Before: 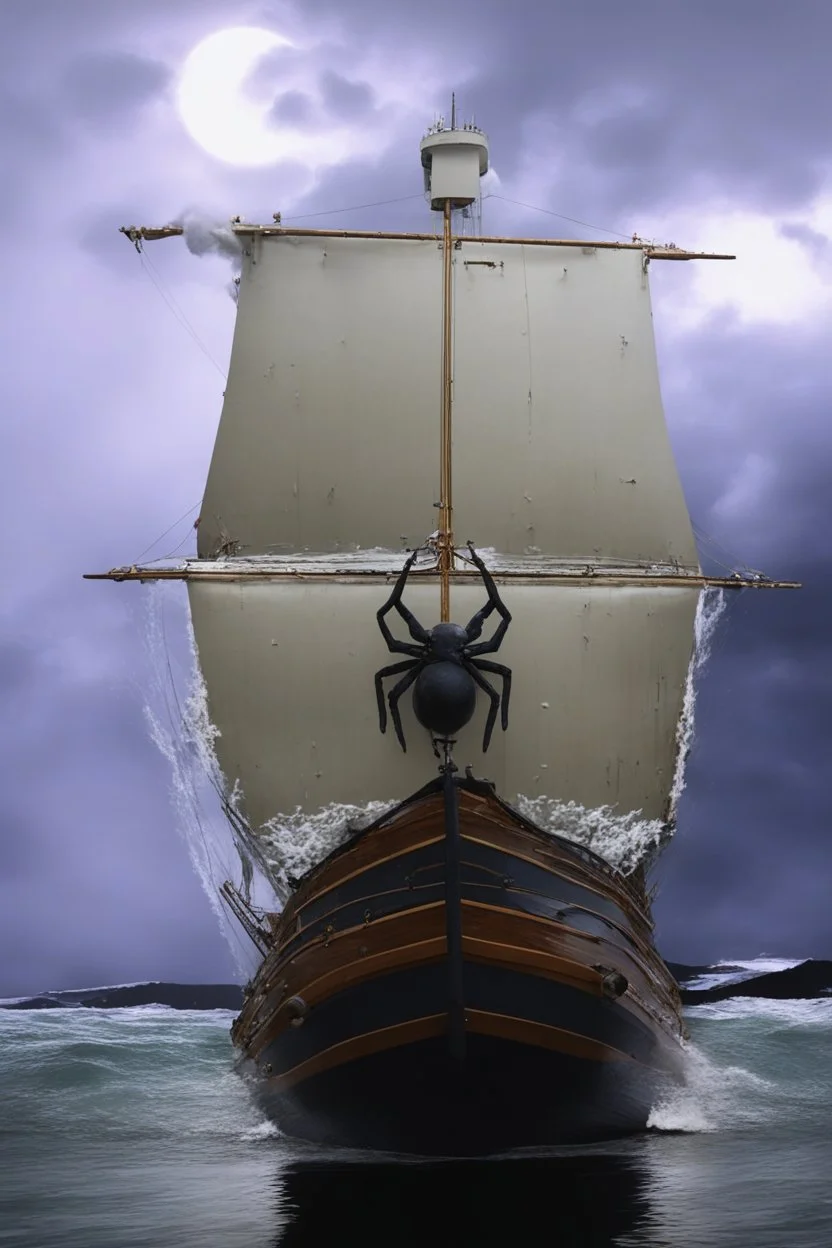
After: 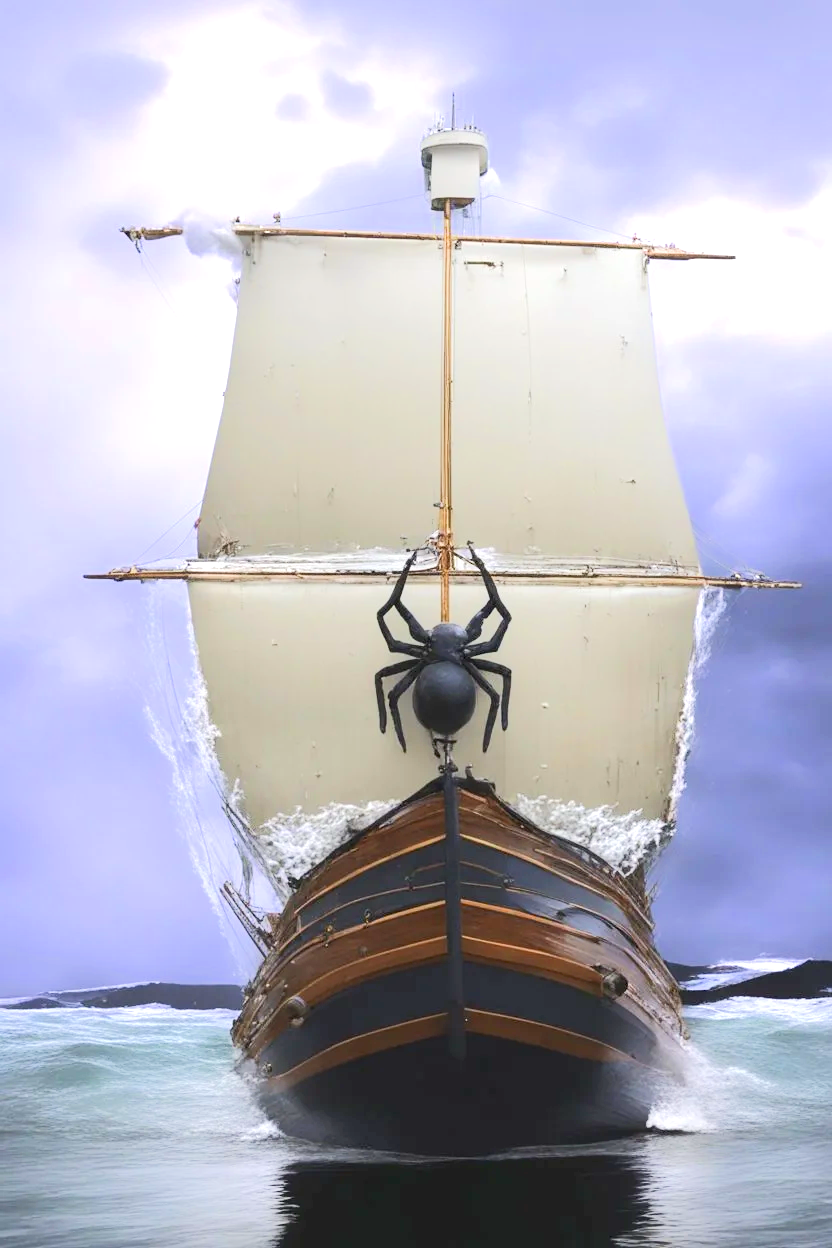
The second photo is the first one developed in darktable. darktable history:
exposure: exposure 0.203 EV, compensate exposure bias true, compensate highlight preservation false
tone equalizer: -8 EV 1.97 EV, -7 EV 1.99 EV, -6 EV 2 EV, -5 EV 1.98 EV, -4 EV 2 EV, -3 EV 1.47 EV, -2 EV 0.995 EV, -1 EV 0.511 EV, edges refinement/feathering 500, mask exposure compensation -1.57 EV, preserve details no
